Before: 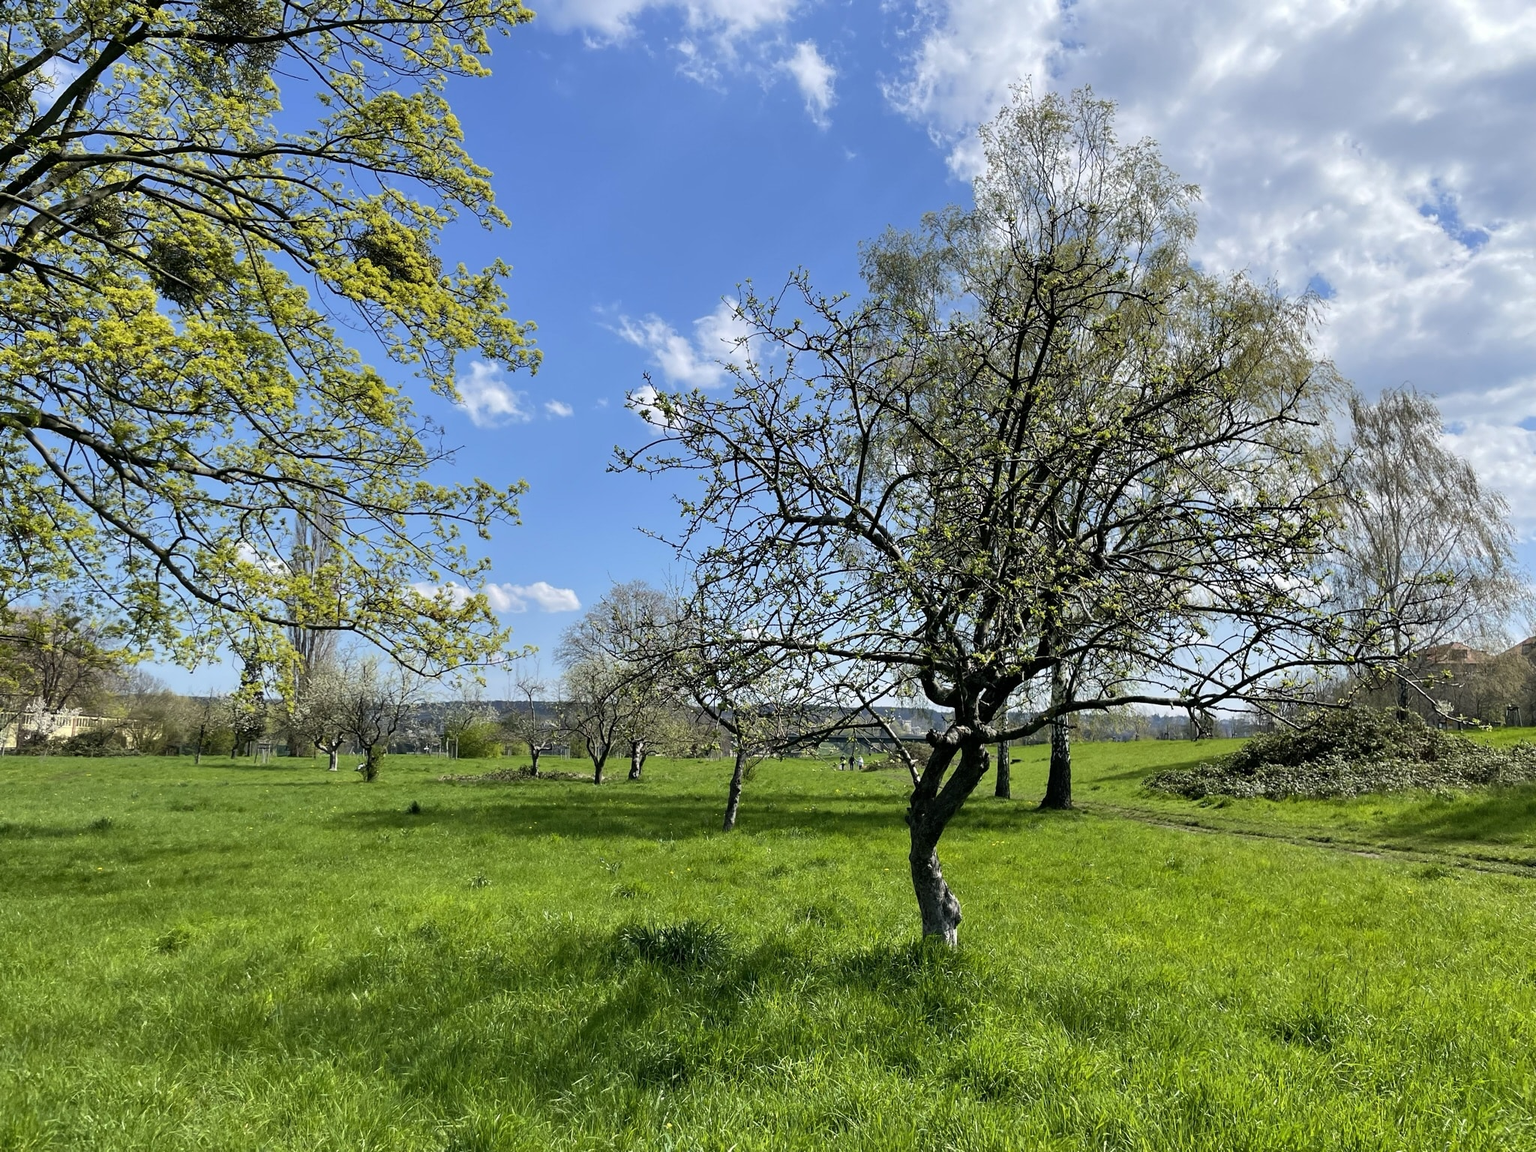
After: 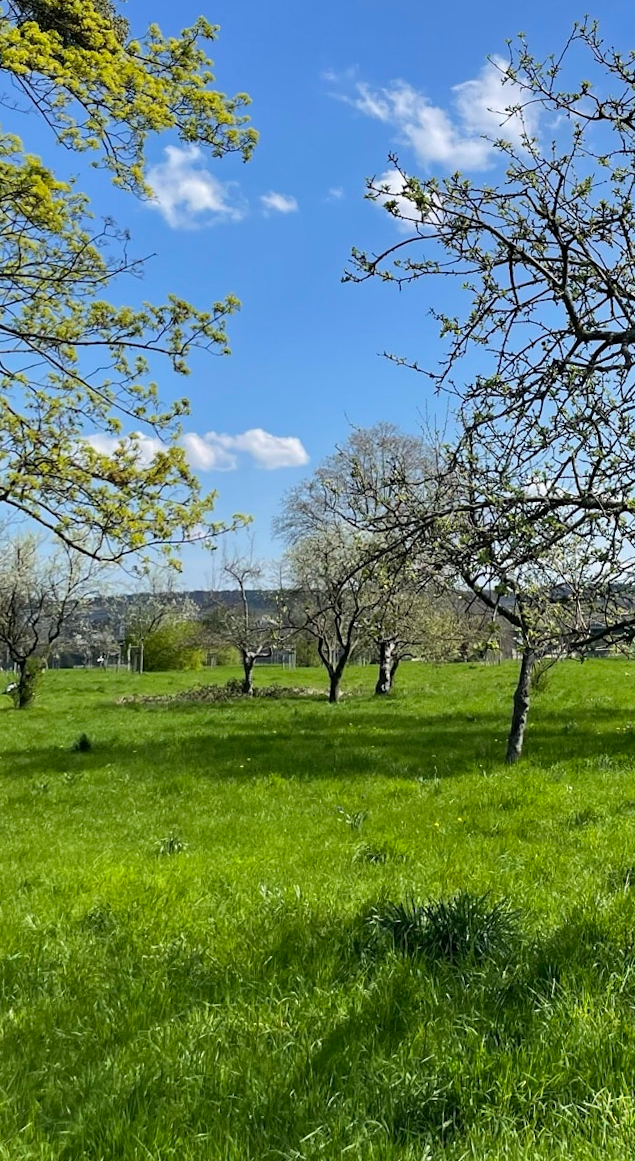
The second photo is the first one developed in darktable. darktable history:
rotate and perspective: rotation -1.68°, lens shift (vertical) -0.146, crop left 0.049, crop right 0.912, crop top 0.032, crop bottom 0.96
crop and rotate: left 21.77%, top 18.528%, right 44.676%, bottom 2.997%
haze removal: strength 0.12, distance 0.25, compatibility mode true, adaptive false
